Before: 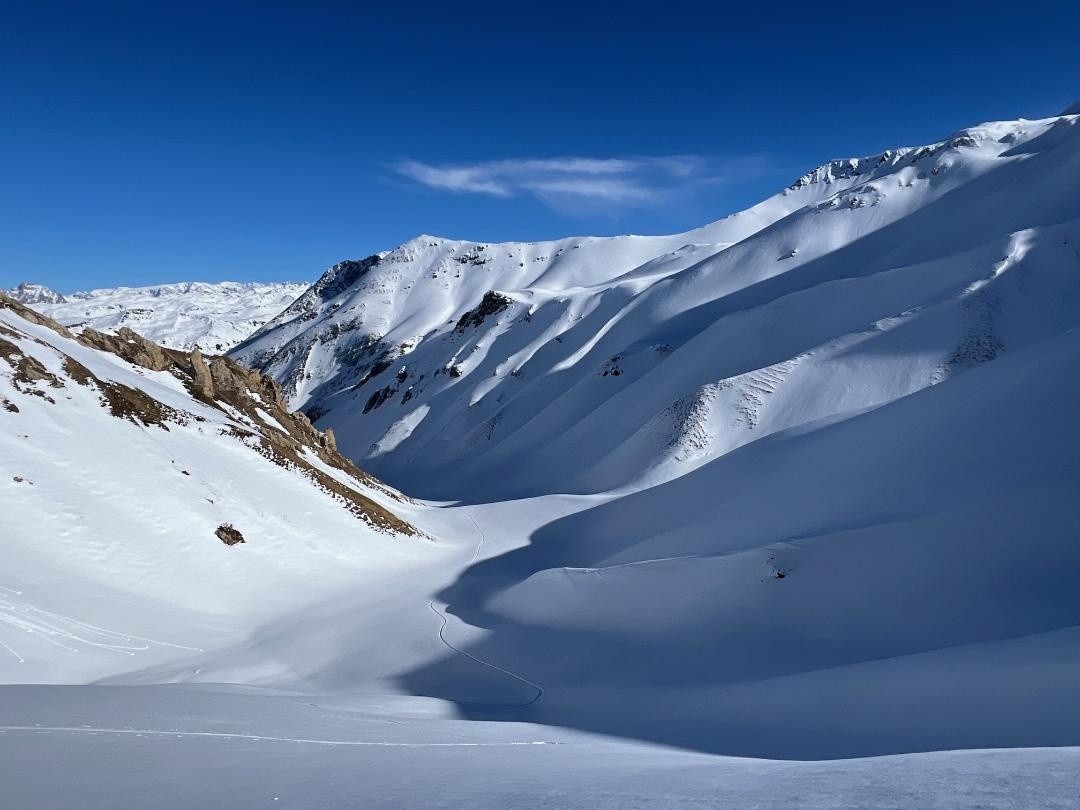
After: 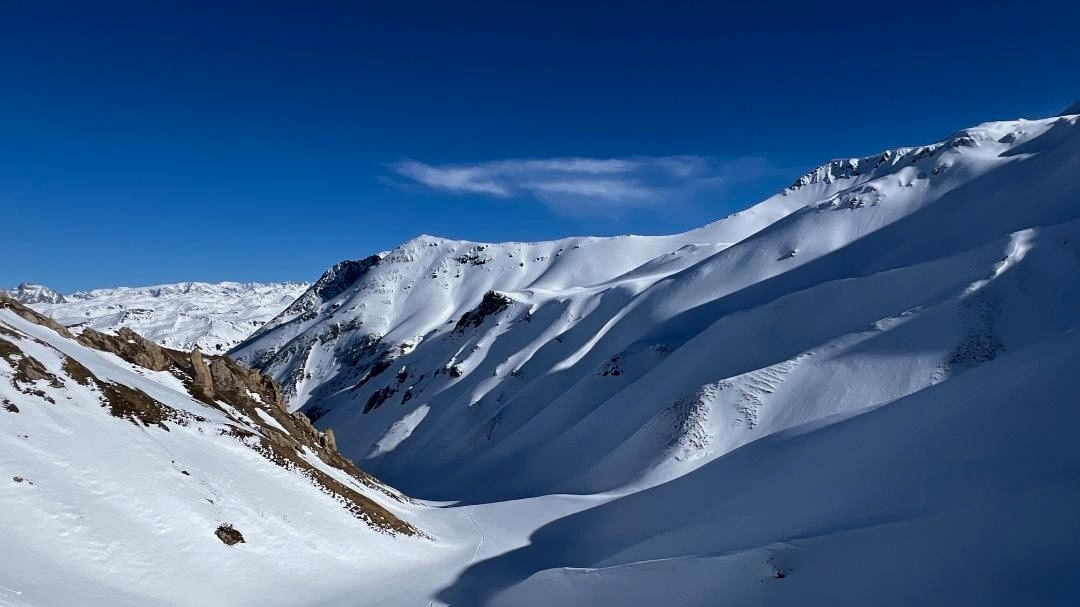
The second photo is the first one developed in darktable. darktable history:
contrast brightness saturation: brightness -0.091
crop: bottom 24.957%
local contrast: mode bilateral grid, contrast 20, coarseness 50, detail 119%, midtone range 0.2
exposure: exposure -0.041 EV, compensate highlight preservation false
